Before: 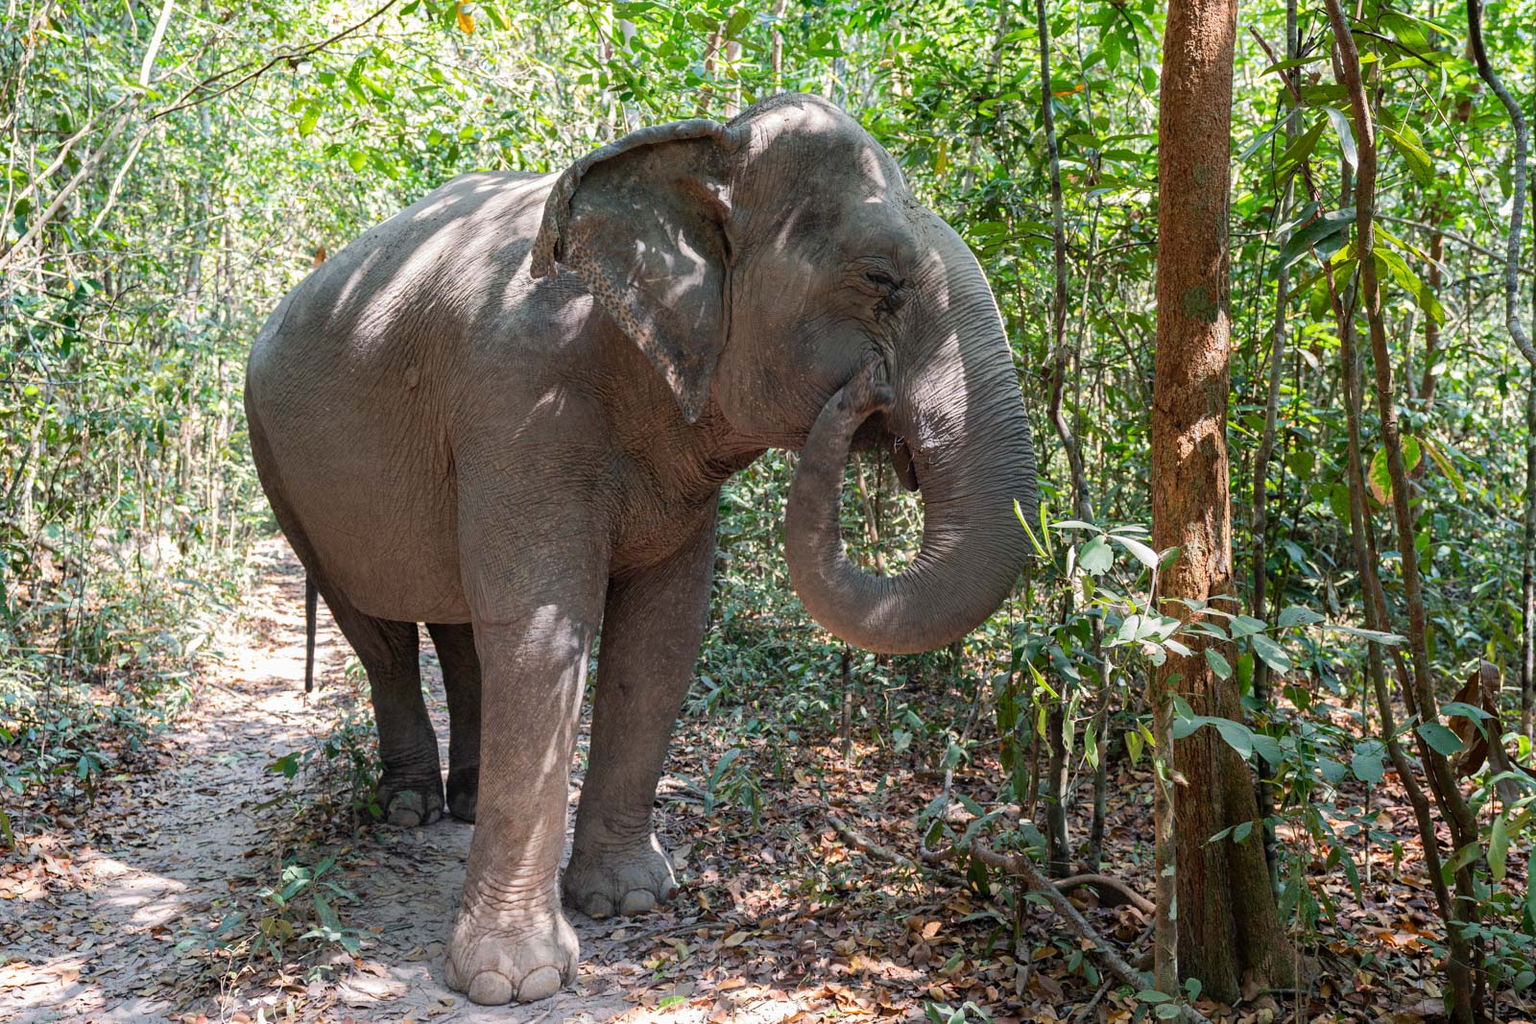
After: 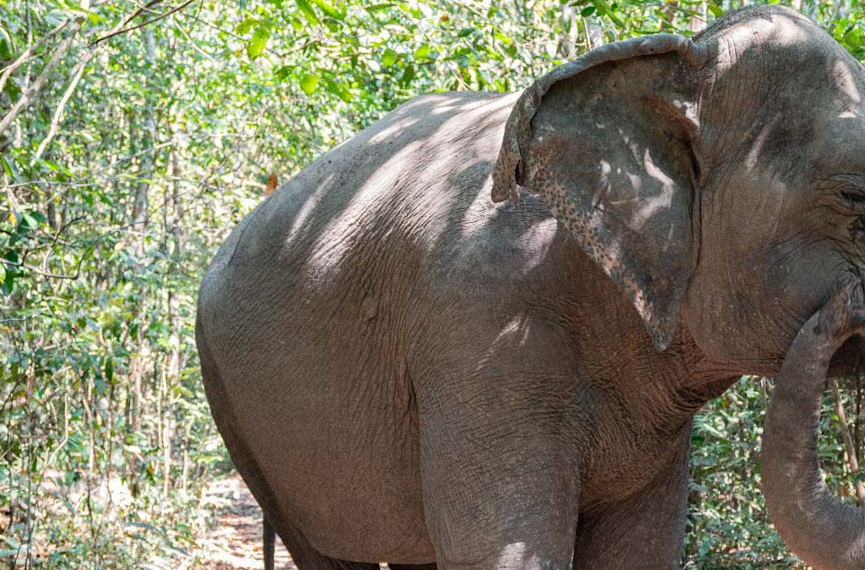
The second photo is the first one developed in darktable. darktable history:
rotate and perspective: rotation -1°, crop left 0.011, crop right 0.989, crop top 0.025, crop bottom 0.975
grain: on, module defaults
levels: levels [0, 0.498, 1]
crop and rotate: left 3.047%, top 7.509%, right 42.236%, bottom 37.598%
